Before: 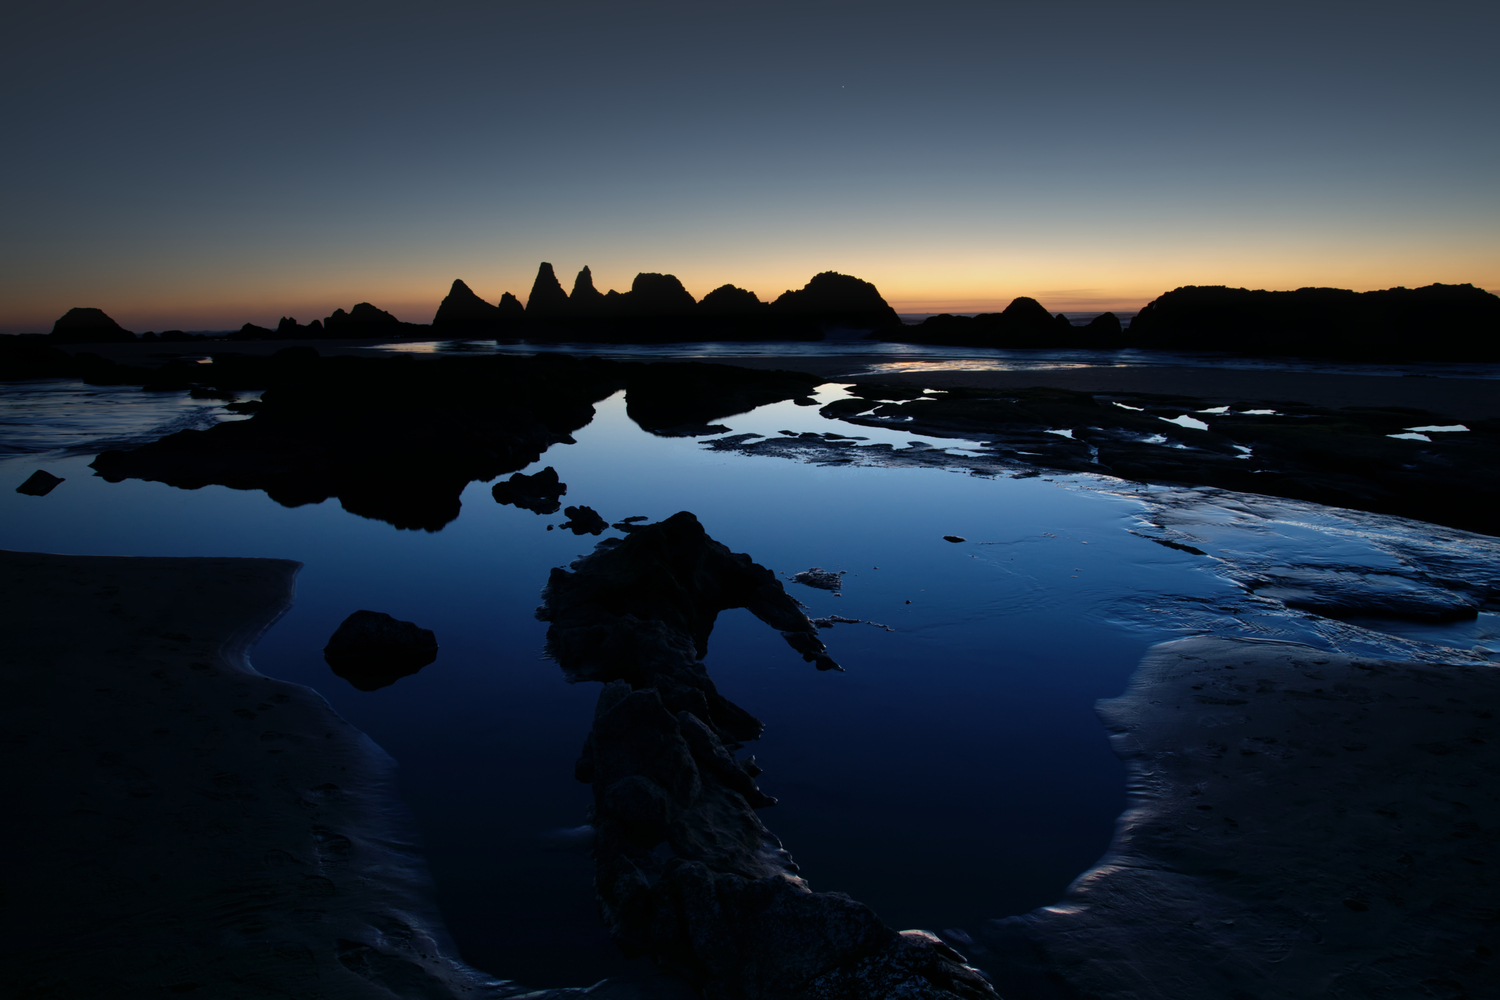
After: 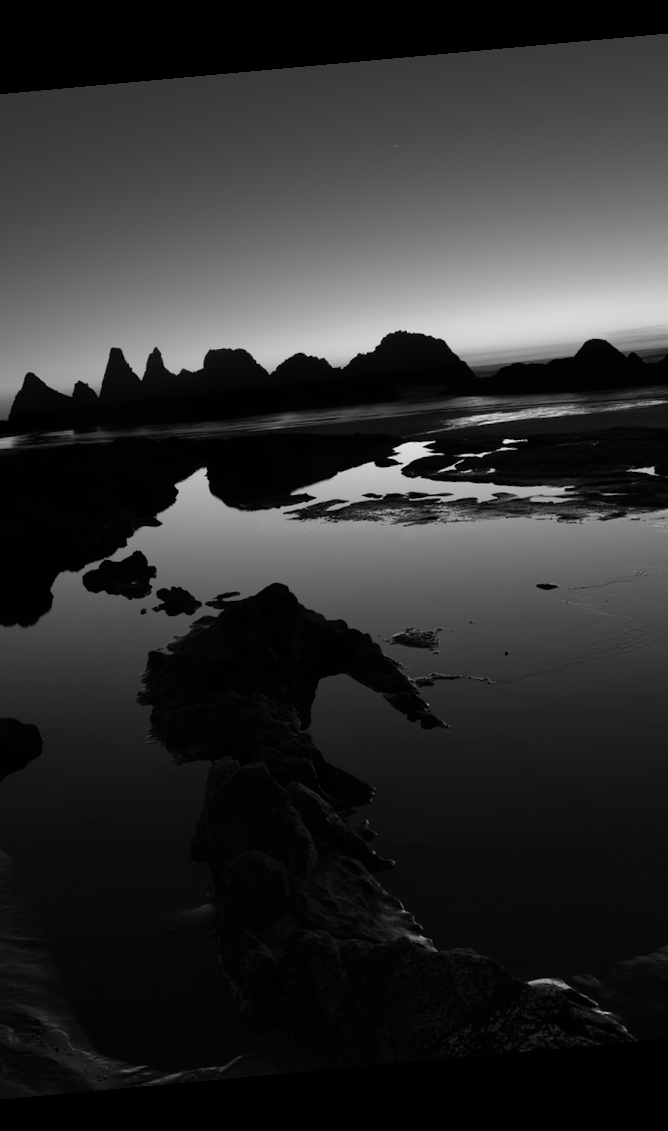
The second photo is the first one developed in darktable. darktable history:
crop: left 28.583%, right 29.231%
rotate and perspective: rotation -5.2°, automatic cropping off
monochrome: a 32, b 64, size 2.3
